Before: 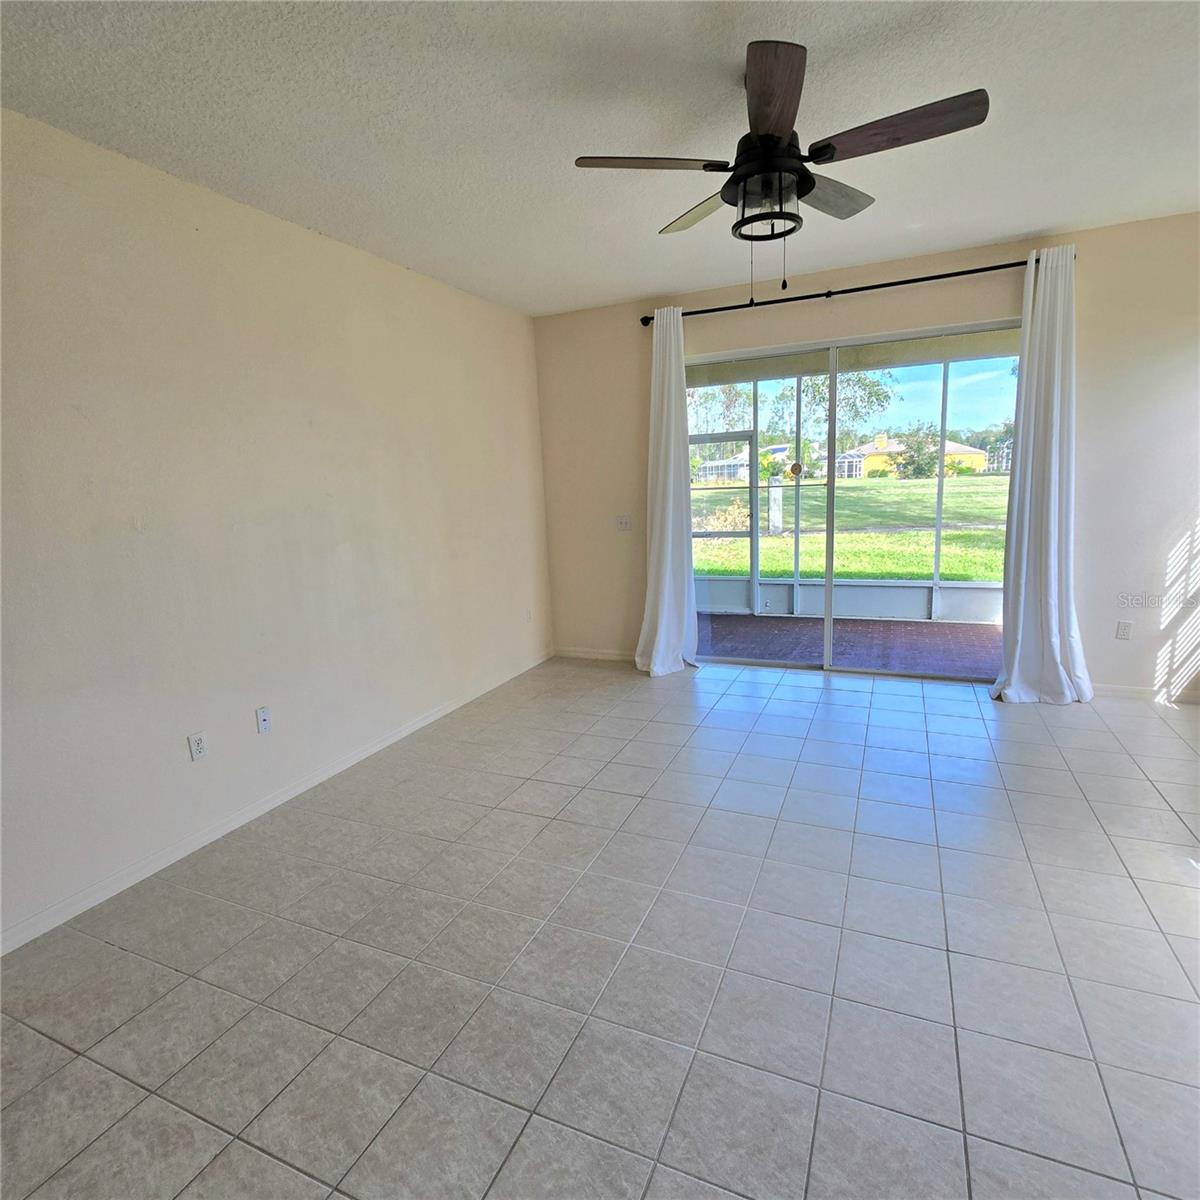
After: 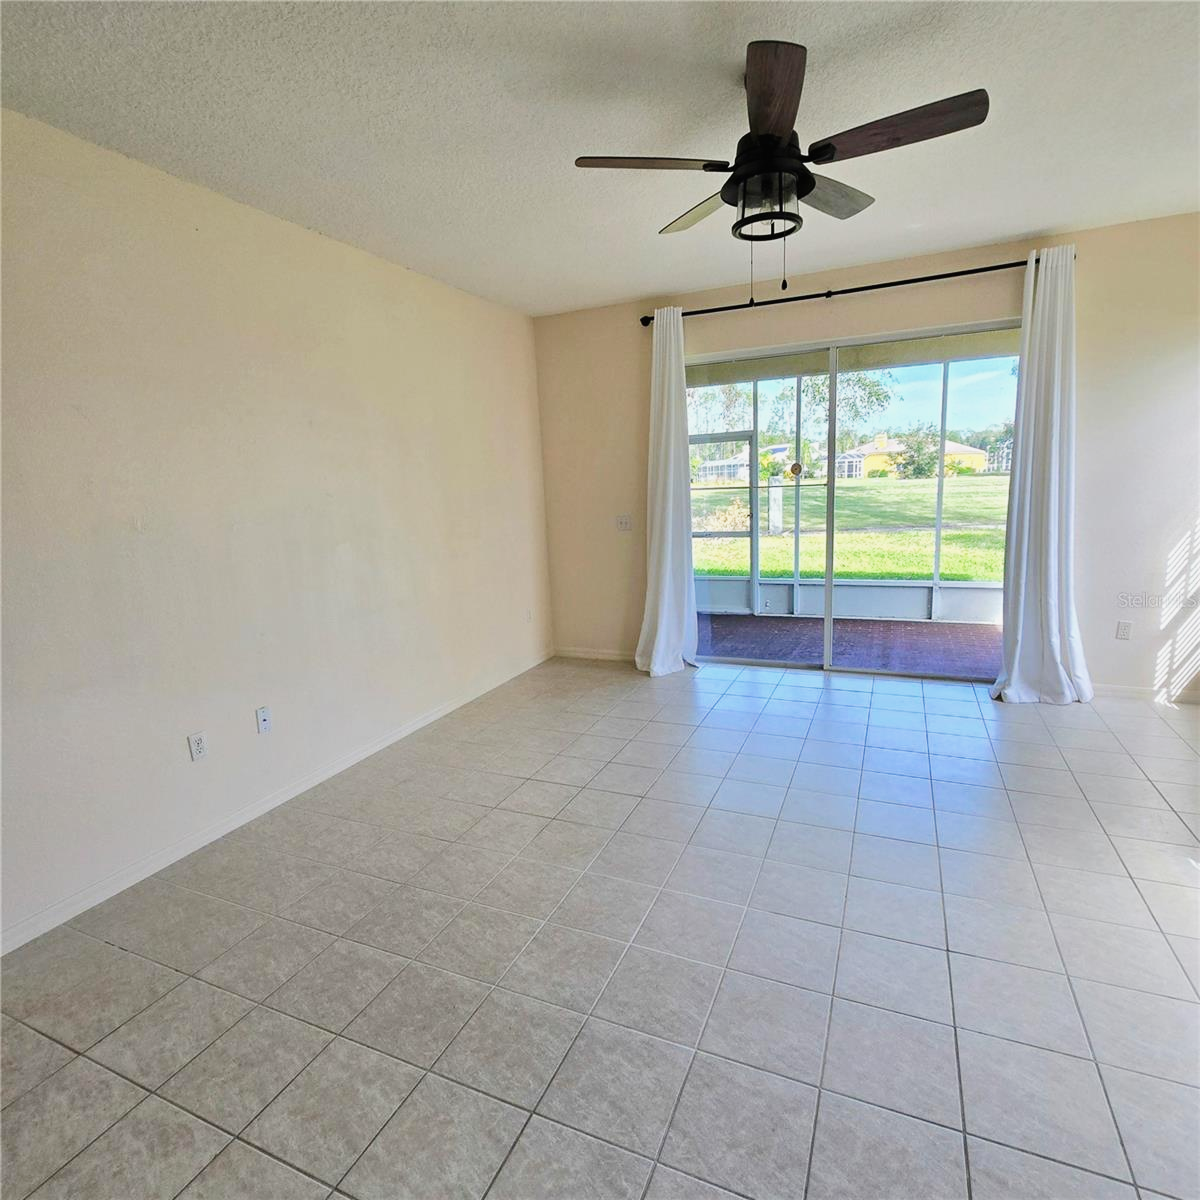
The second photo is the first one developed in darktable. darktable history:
tone curve: curves: ch0 [(0, 0.011) (0.139, 0.106) (0.295, 0.271) (0.499, 0.523) (0.739, 0.782) (0.857, 0.879) (1, 0.967)]; ch1 [(0, 0) (0.291, 0.229) (0.394, 0.365) (0.469, 0.456) (0.495, 0.497) (0.524, 0.53) (0.588, 0.62) (0.725, 0.779) (1, 1)]; ch2 [(0, 0) (0.125, 0.089) (0.35, 0.317) (0.437, 0.42) (0.502, 0.499) (0.537, 0.551) (0.613, 0.636) (1, 1)], preserve colors none
